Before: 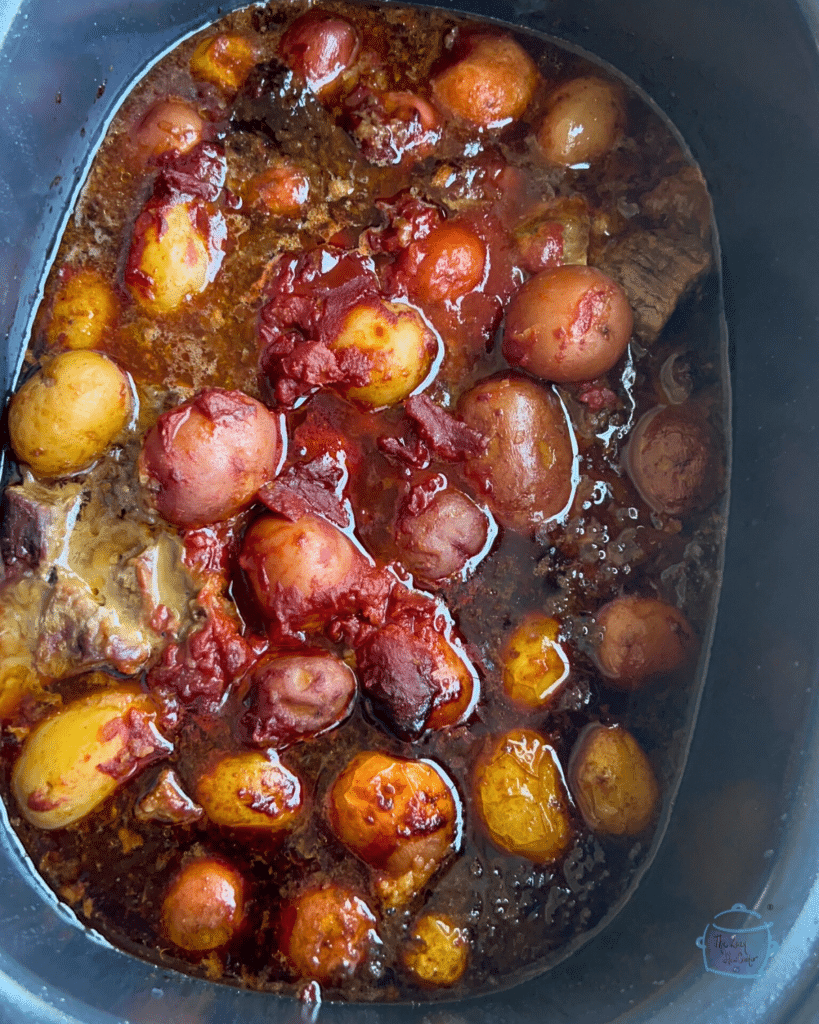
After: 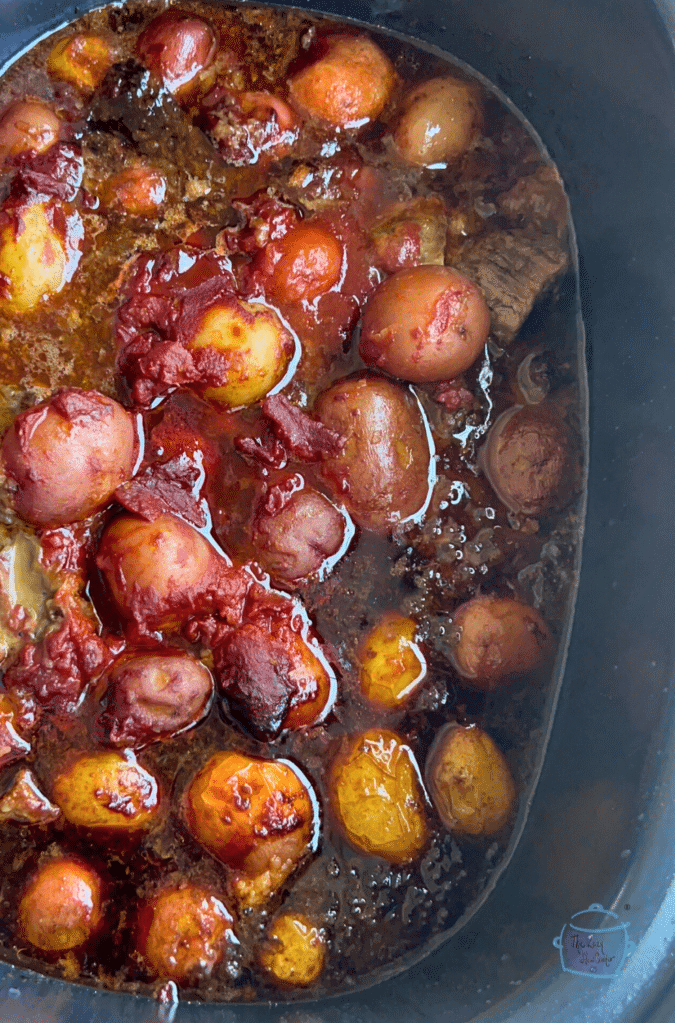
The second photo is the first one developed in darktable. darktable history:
shadows and highlights: soften with gaussian
crop: left 17.496%, bottom 0.026%
